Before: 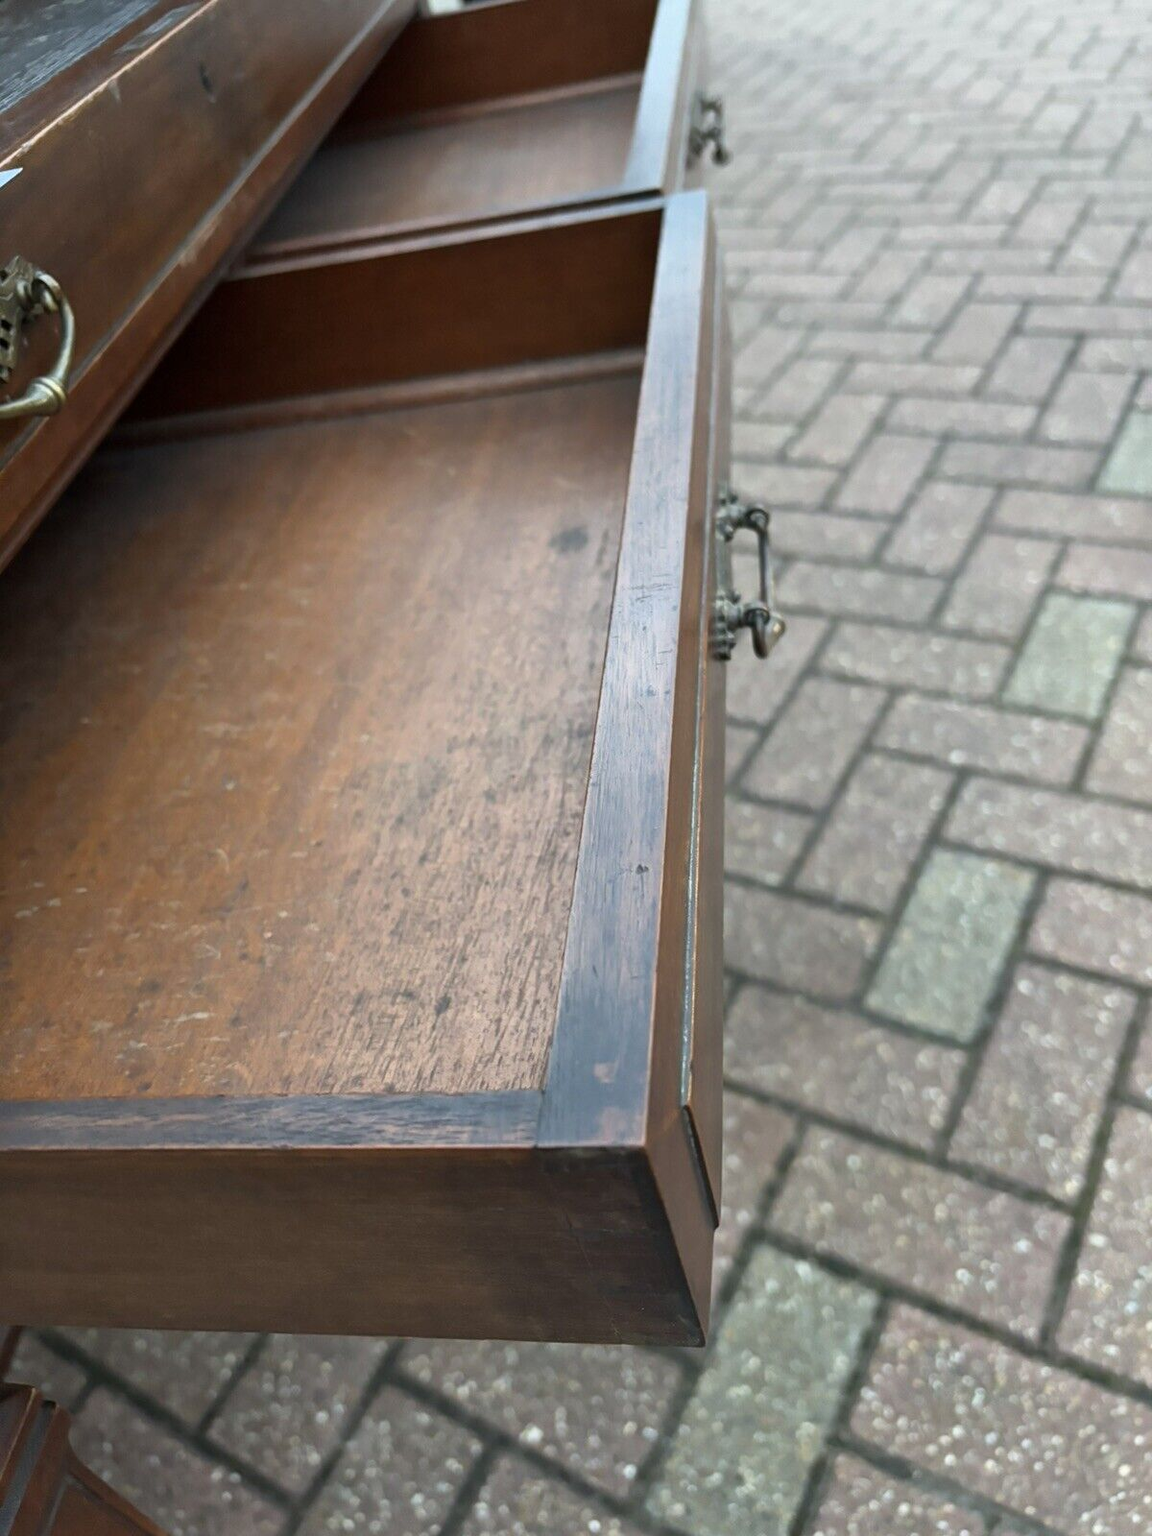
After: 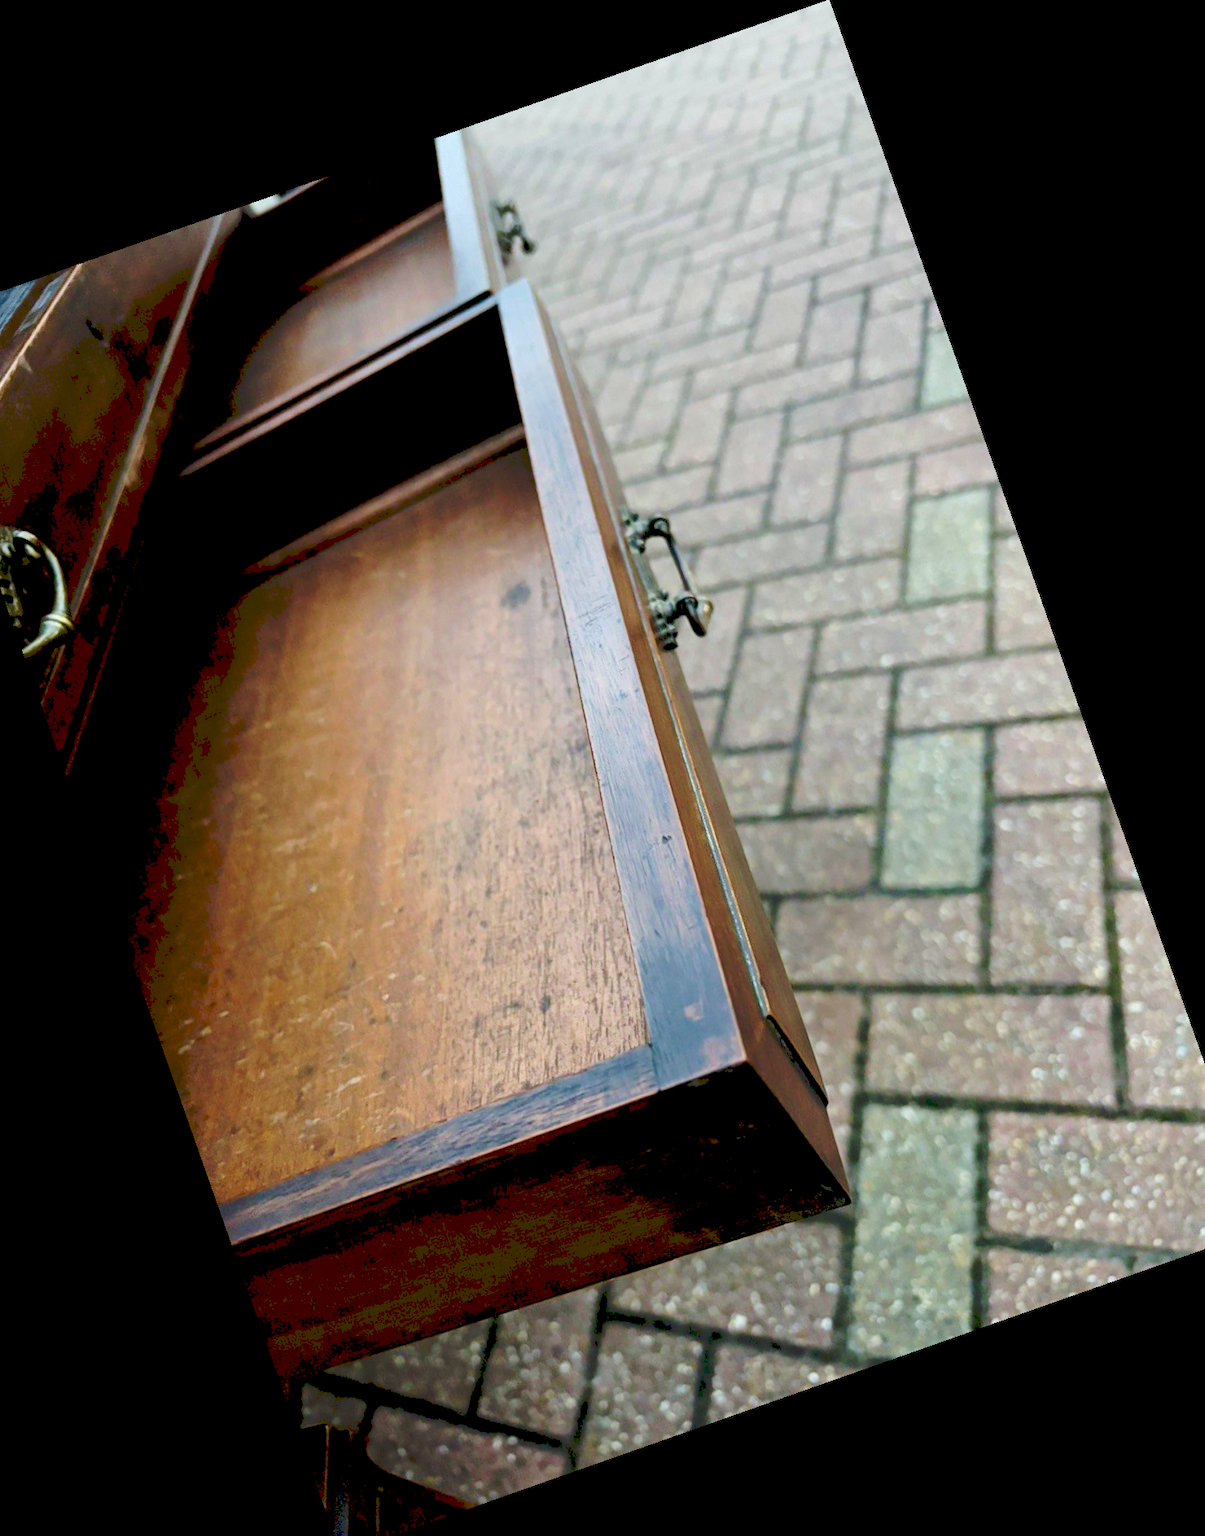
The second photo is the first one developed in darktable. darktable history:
velvia: strength 45%
exposure: black level correction 0.047, exposure 0.013 EV, compensate highlight preservation false
tone curve: curves: ch0 [(0, 0) (0.003, 0.177) (0.011, 0.177) (0.025, 0.176) (0.044, 0.178) (0.069, 0.186) (0.1, 0.194) (0.136, 0.203) (0.177, 0.223) (0.224, 0.255) (0.277, 0.305) (0.335, 0.383) (0.399, 0.467) (0.468, 0.546) (0.543, 0.616) (0.623, 0.694) (0.709, 0.764) (0.801, 0.834) (0.898, 0.901) (1, 1)], preserve colors none
crop and rotate: angle 19.43°, left 6.812%, right 4.125%, bottom 1.087%
